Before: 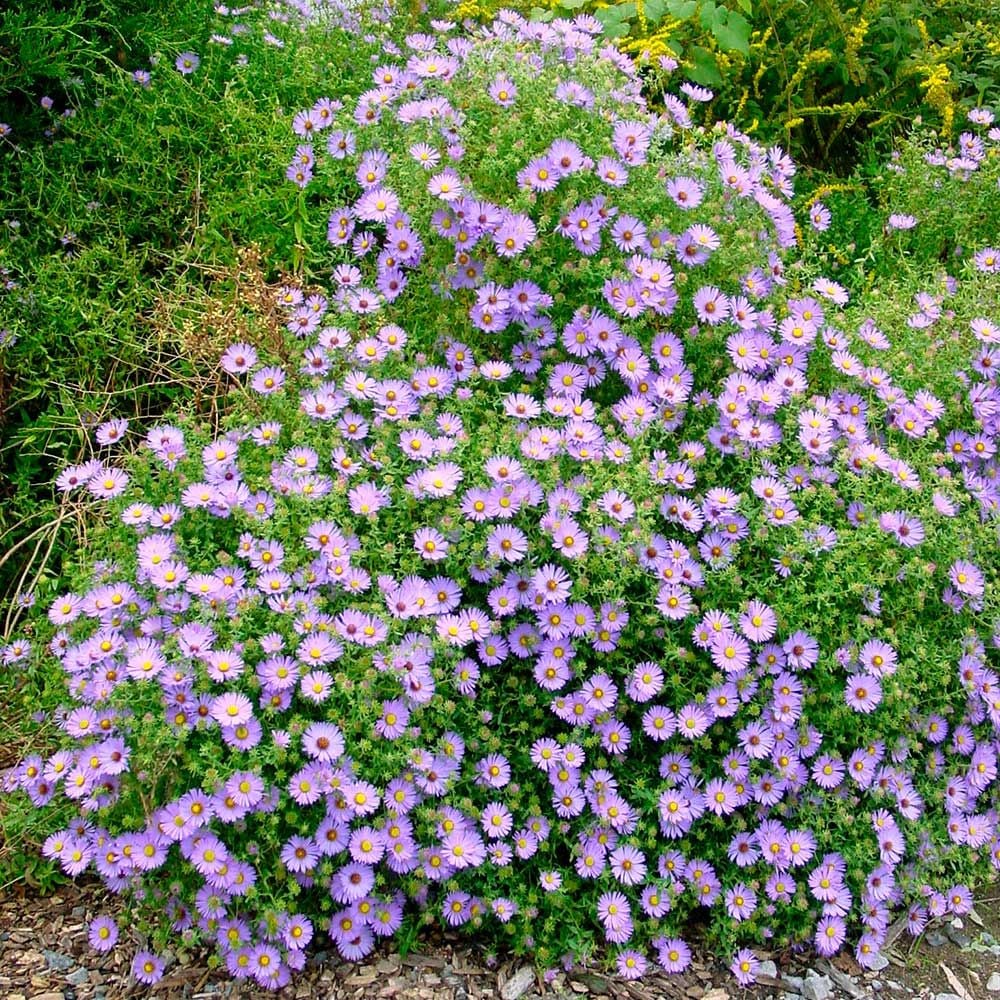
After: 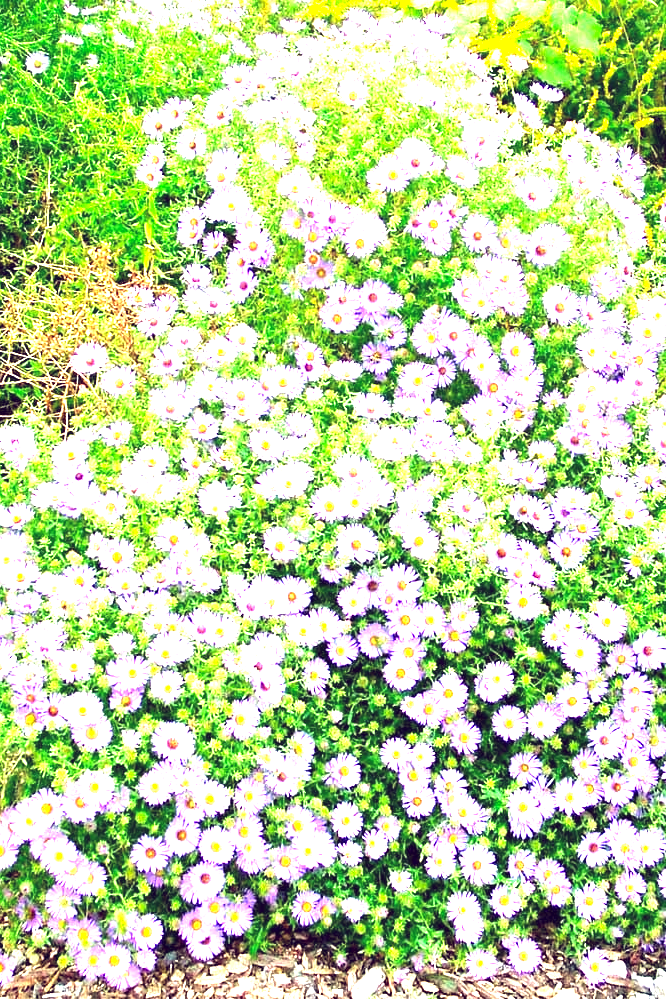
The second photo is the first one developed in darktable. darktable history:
crop and rotate: left 15.055%, right 18.278%
exposure: black level correction 0, exposure 2 EV, compensate highlight preservation false
color balance: lift [1.001, 0.997, 0.99, 1.01], gamma [1.007, 1, 0.975, 1.025], gain [1, 1.065, 1.052, 0.935], contrast 13.25%
